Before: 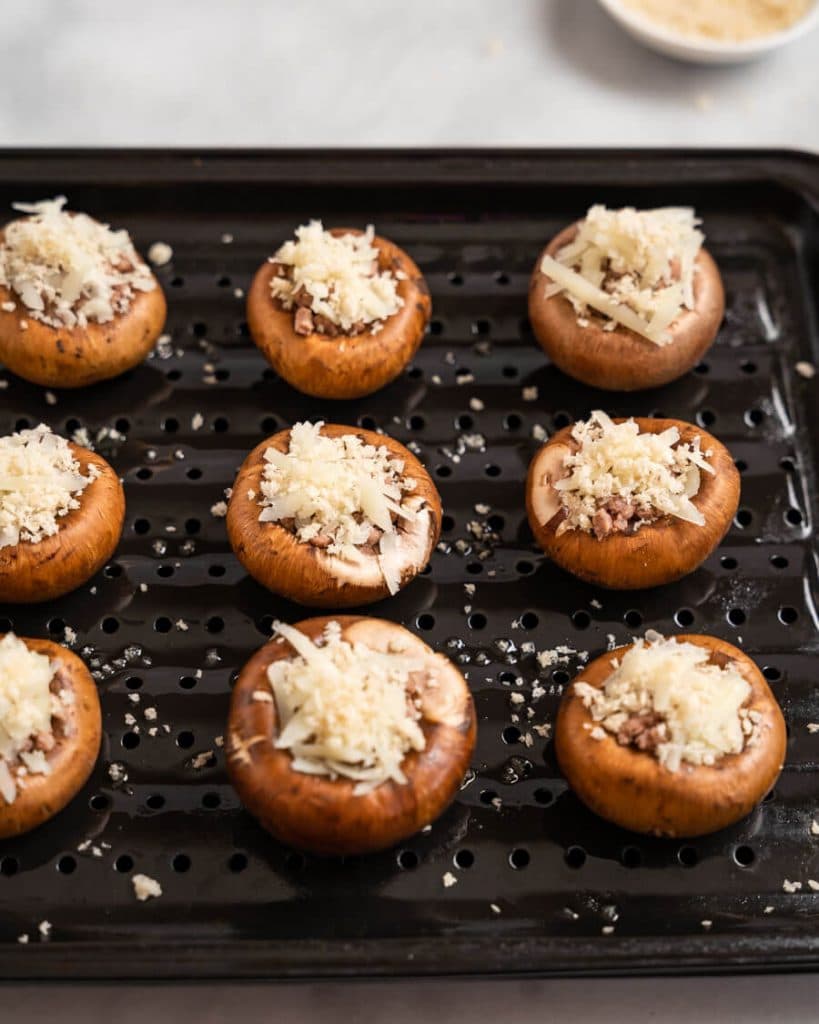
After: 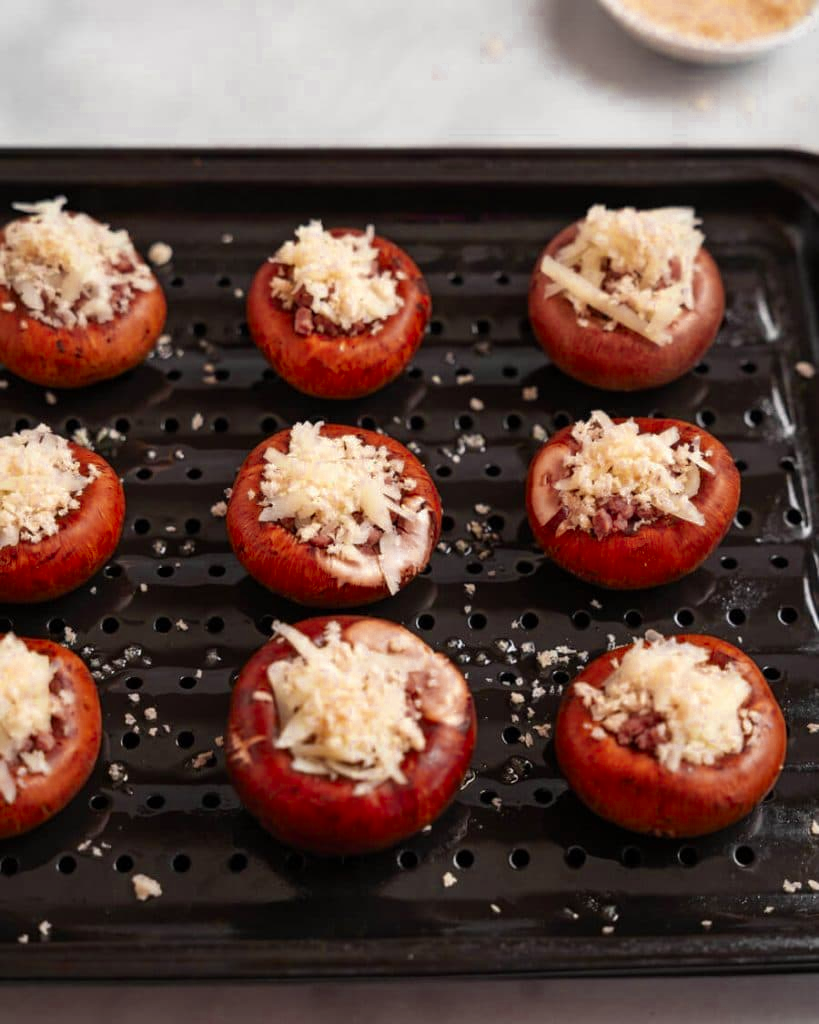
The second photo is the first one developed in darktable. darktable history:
color zones: curves: ch0 [(0.035, 0.242) (0.25, 0.5) (0.384, 0.214) (0.488, 0.255) (0.75, 0.5)]; ch1 [(0.063, 0.379) (0.25, 0.5) (0.354, 0.201) (0.489, 0.085) (0.729, 0.271)]; ch2 [(0.25, 0.5) (0.38, 0.517) (0.442, 0.51) (0.735, 0.456)]
color contrast: green-magenta contrast 1.73, blue-yellow contrast 1.15
